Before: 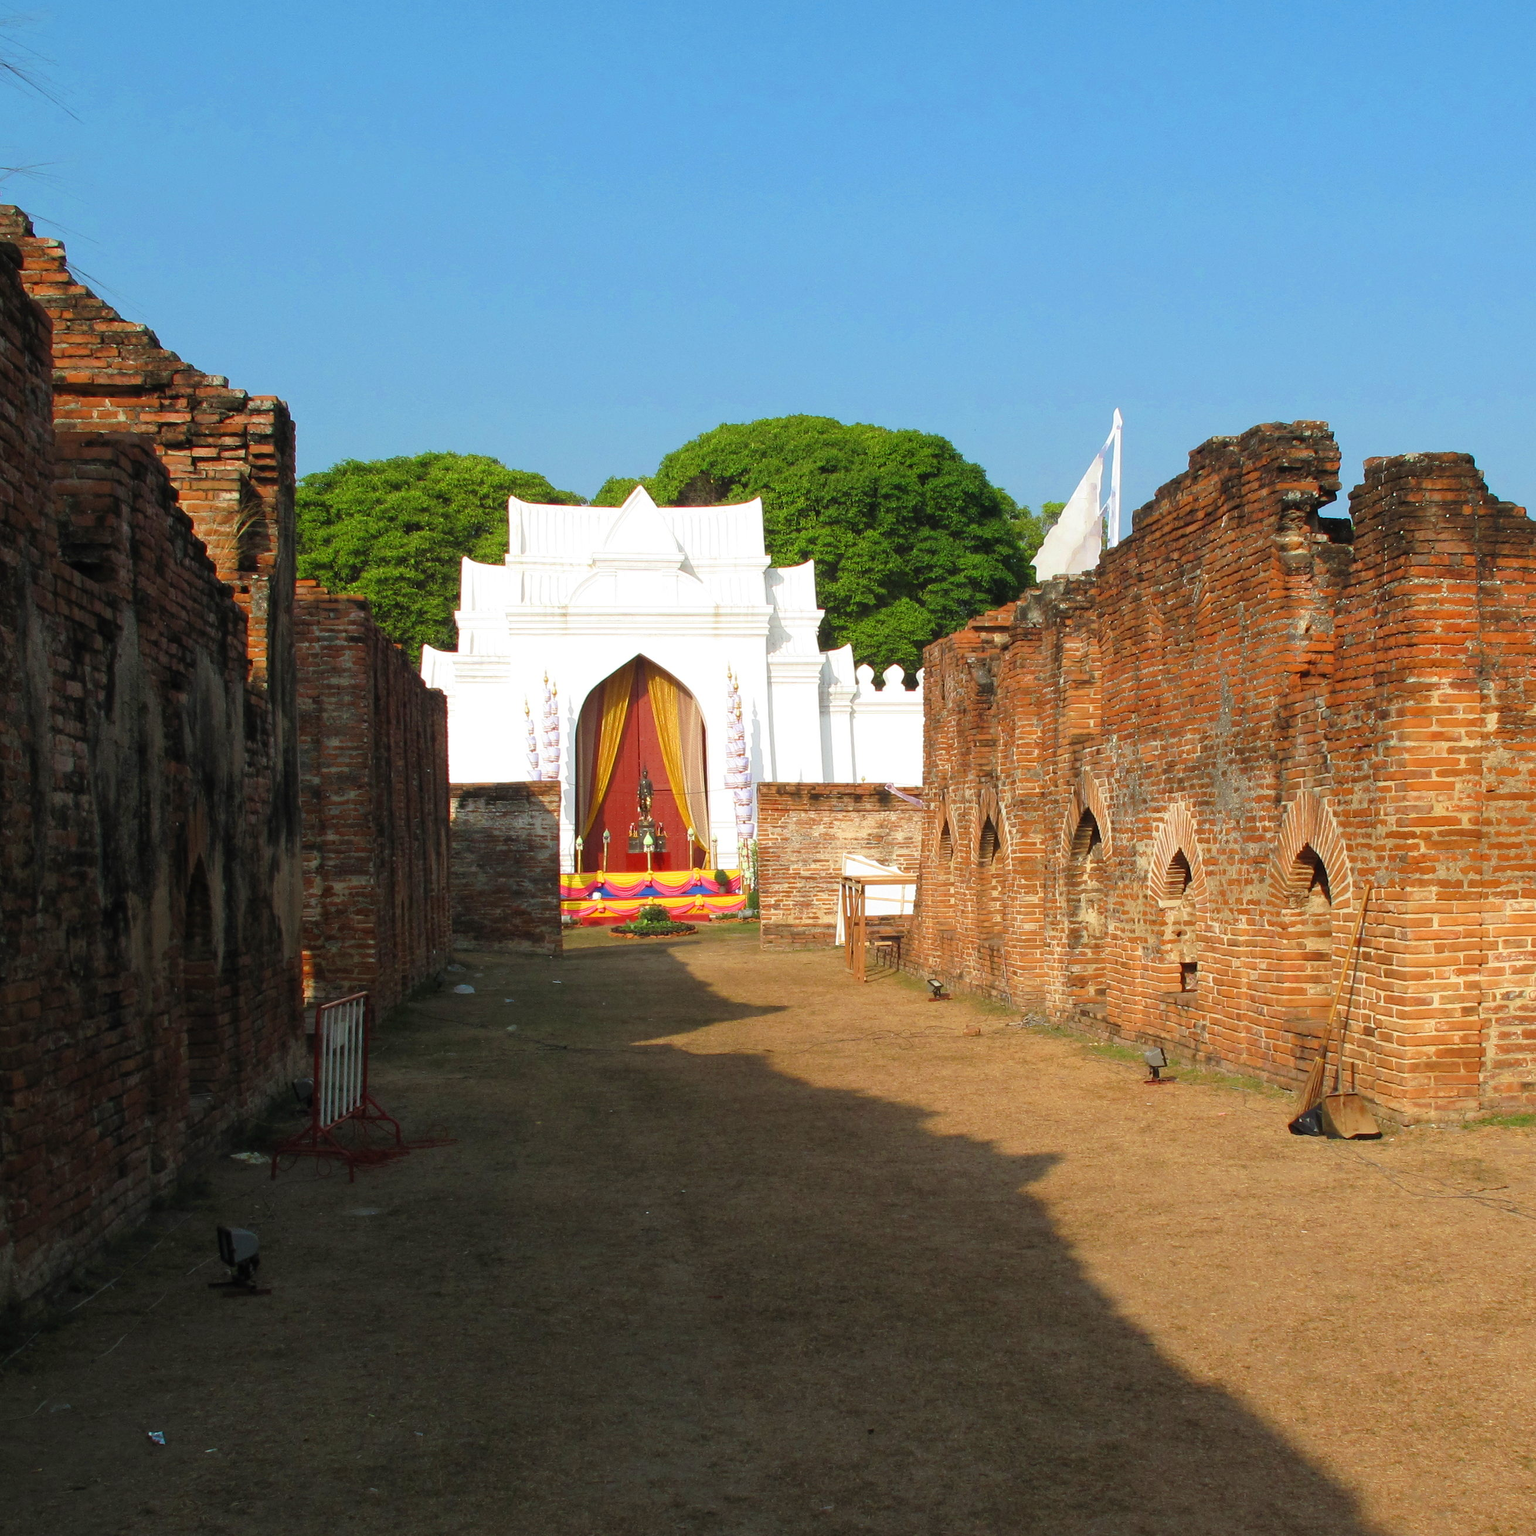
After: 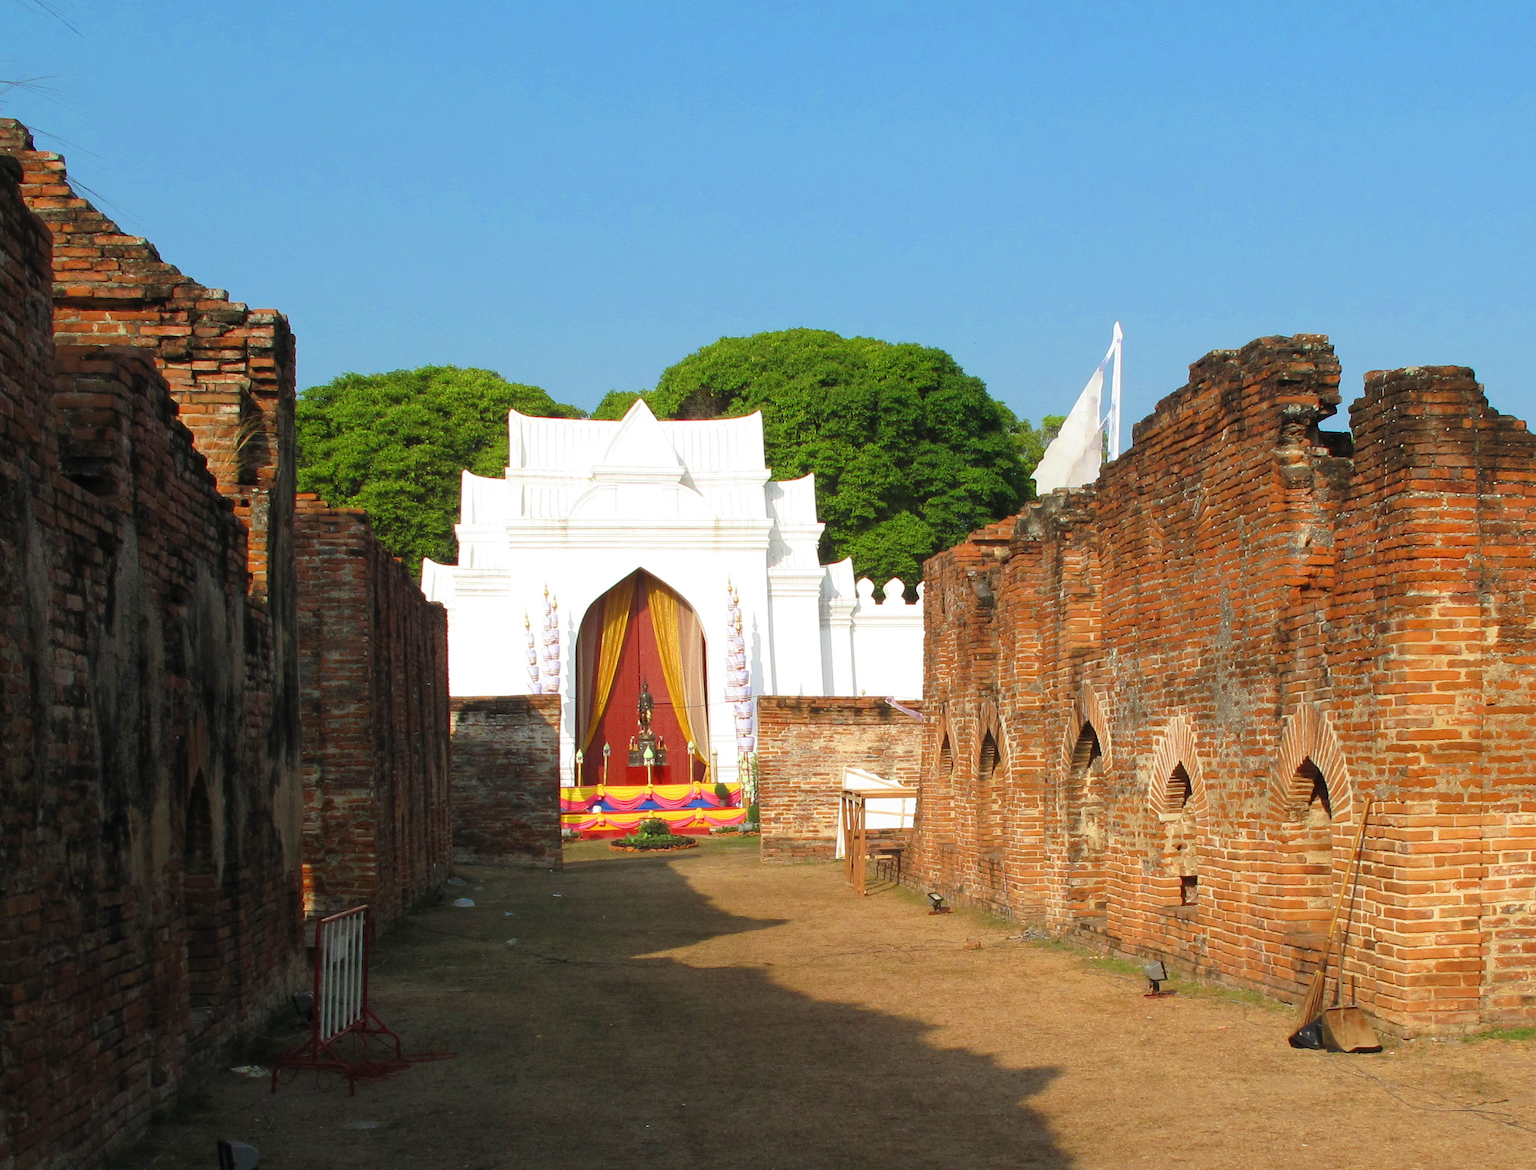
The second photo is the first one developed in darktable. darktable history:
crop: top 5.666%, bottom 18.093%
